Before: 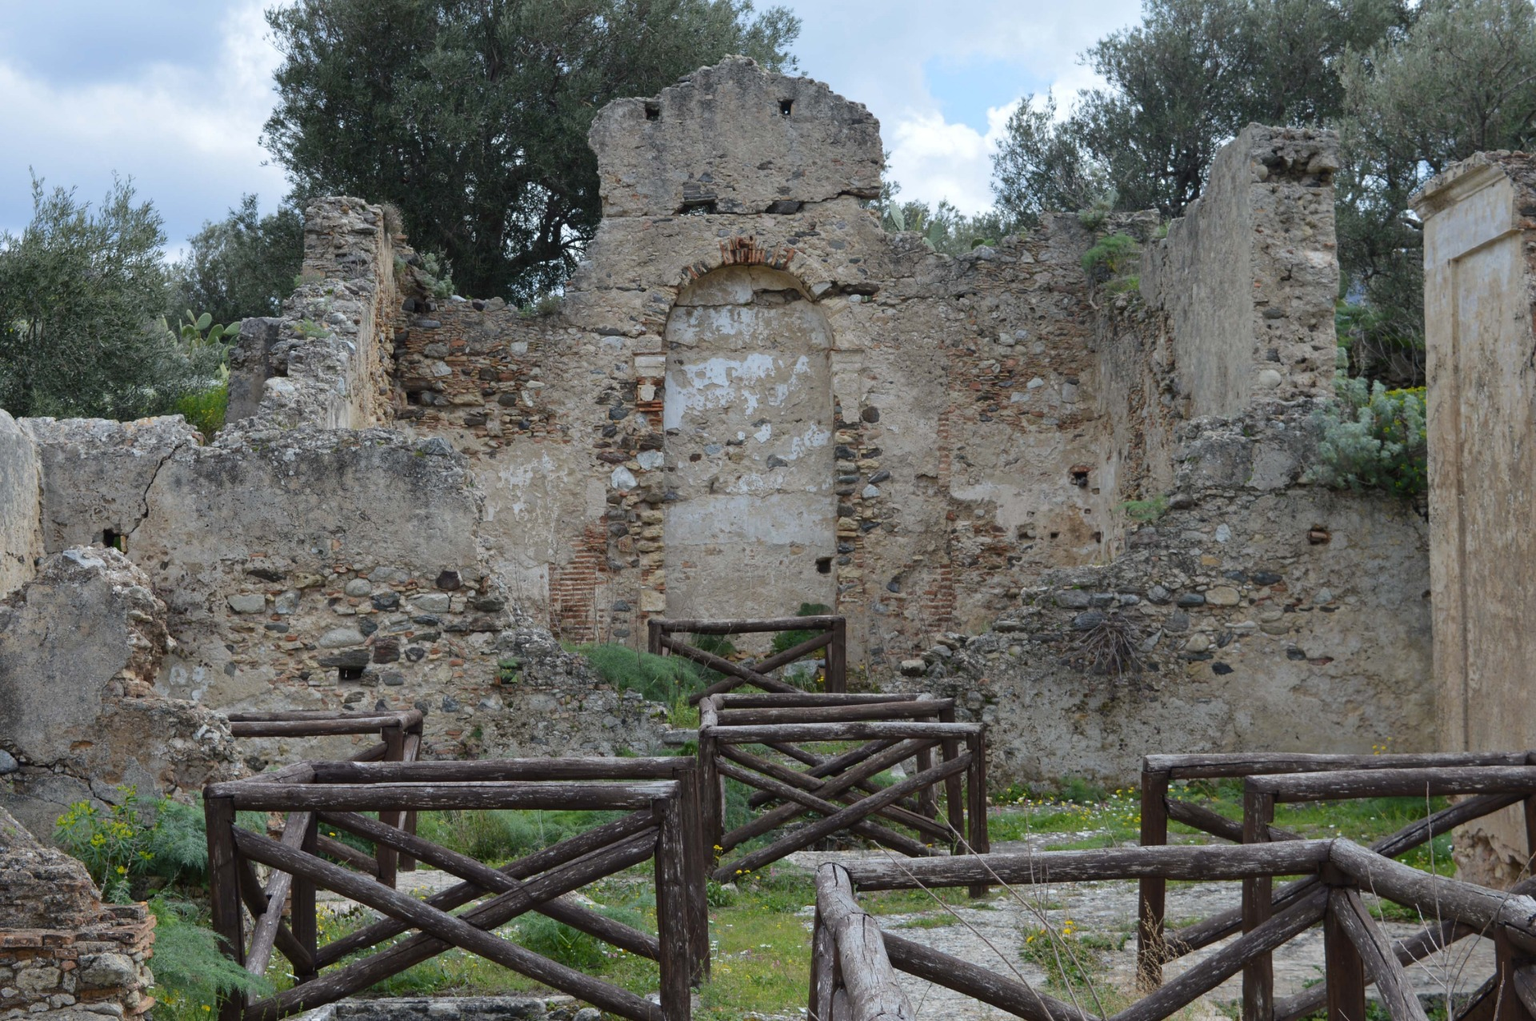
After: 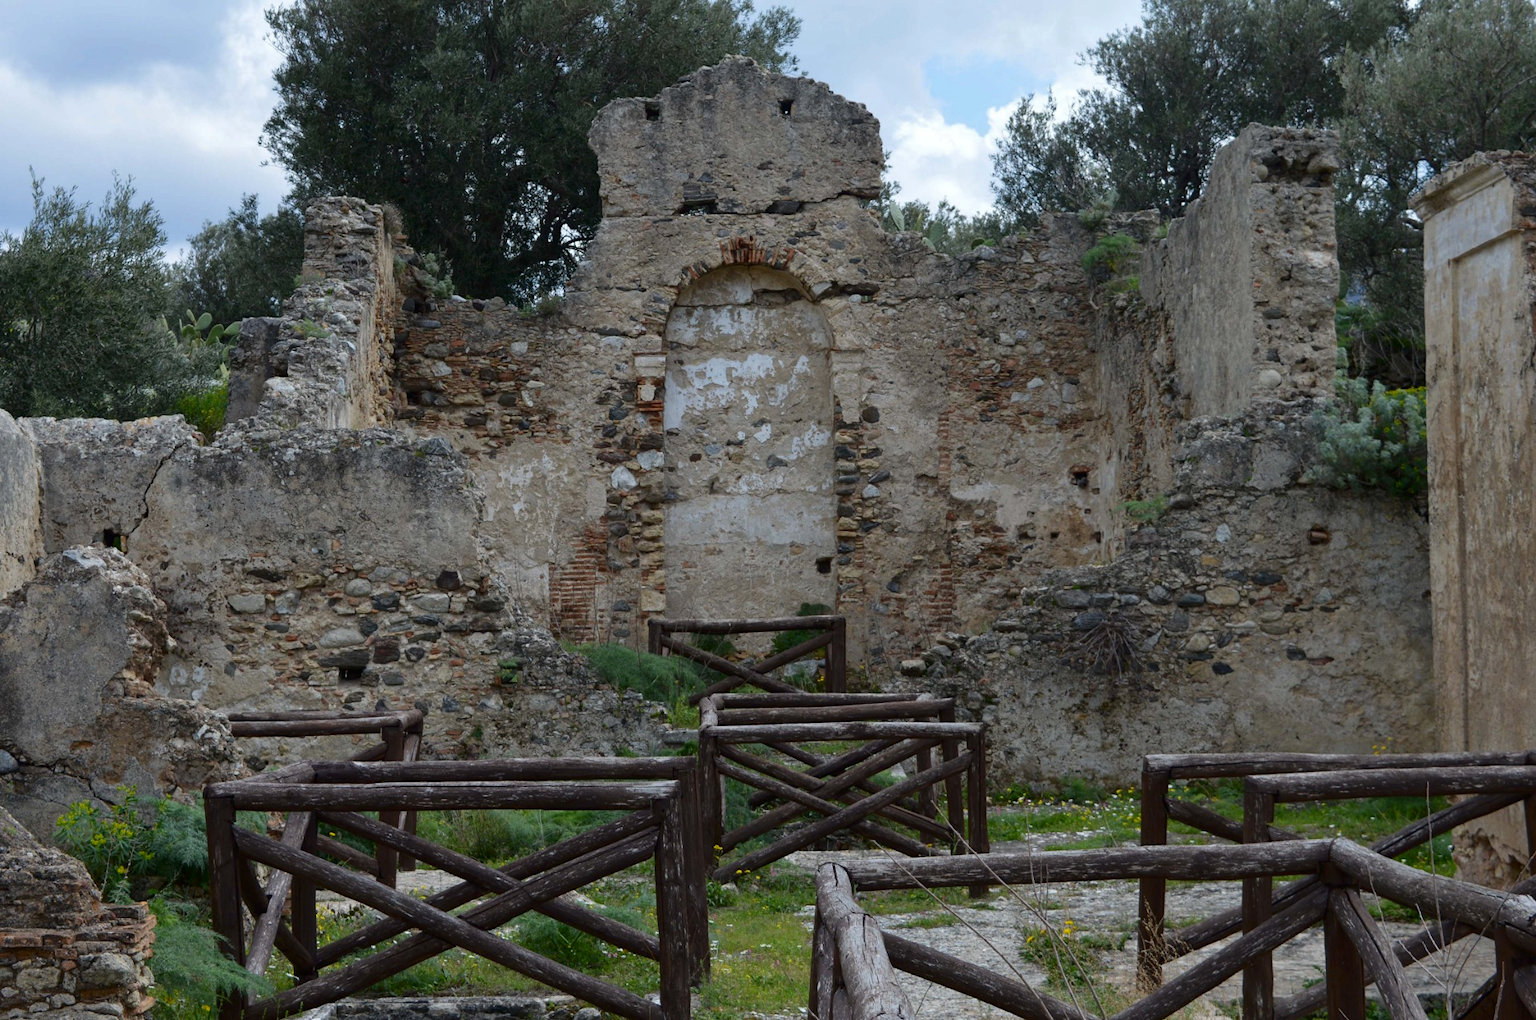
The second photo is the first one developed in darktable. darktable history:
contrast brightness saturation: contrast 0.068, brightness -0.135, saturation 0.054
